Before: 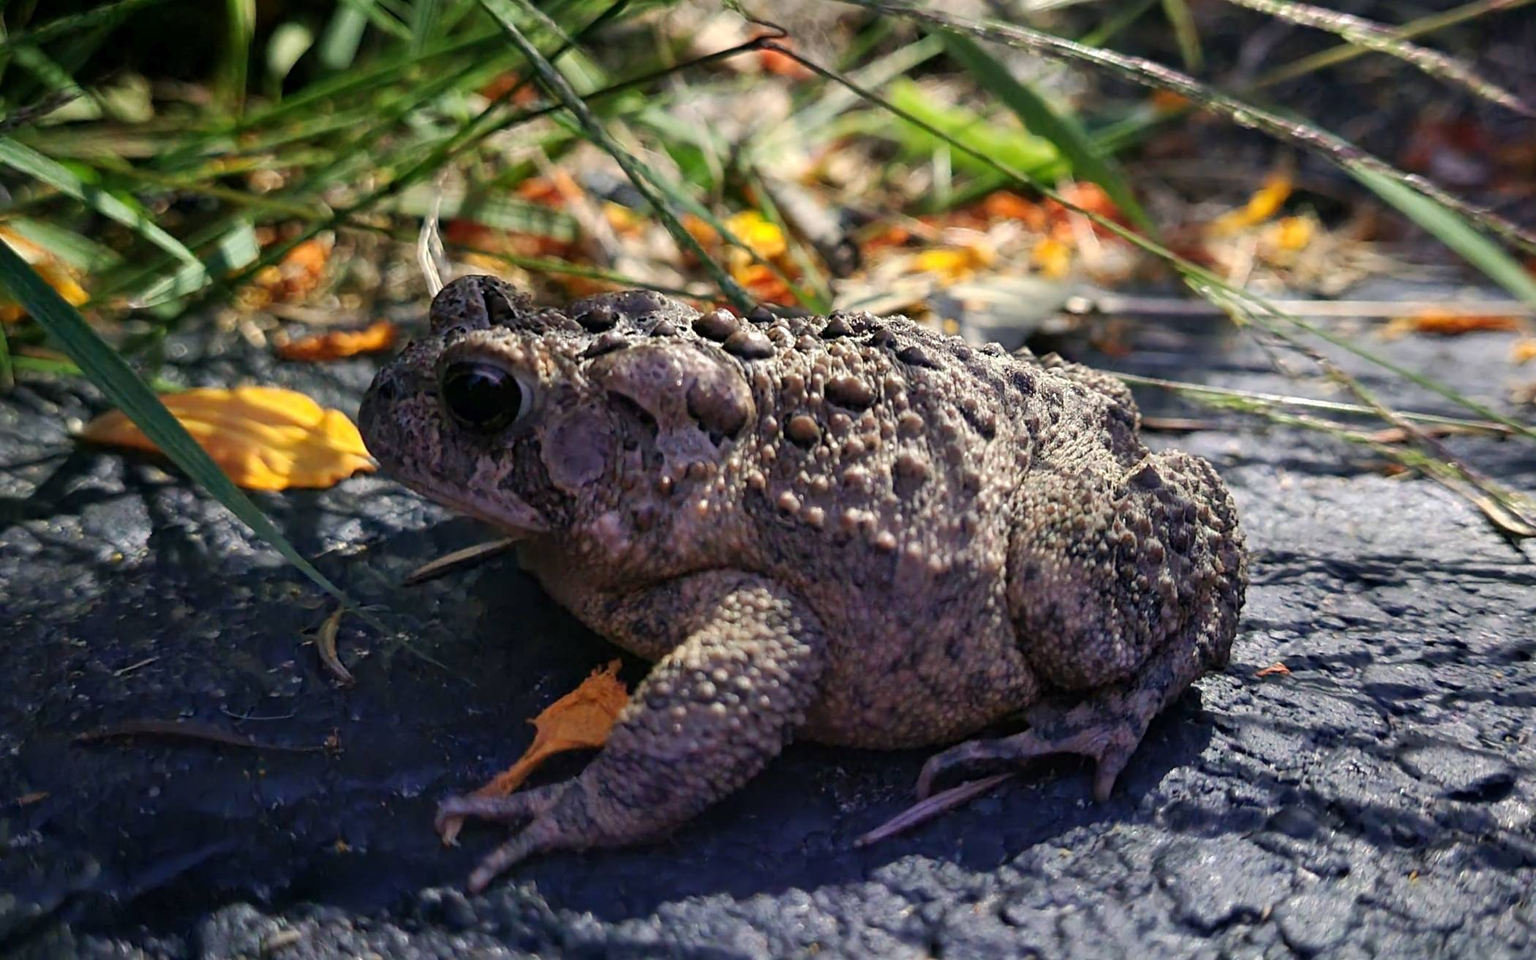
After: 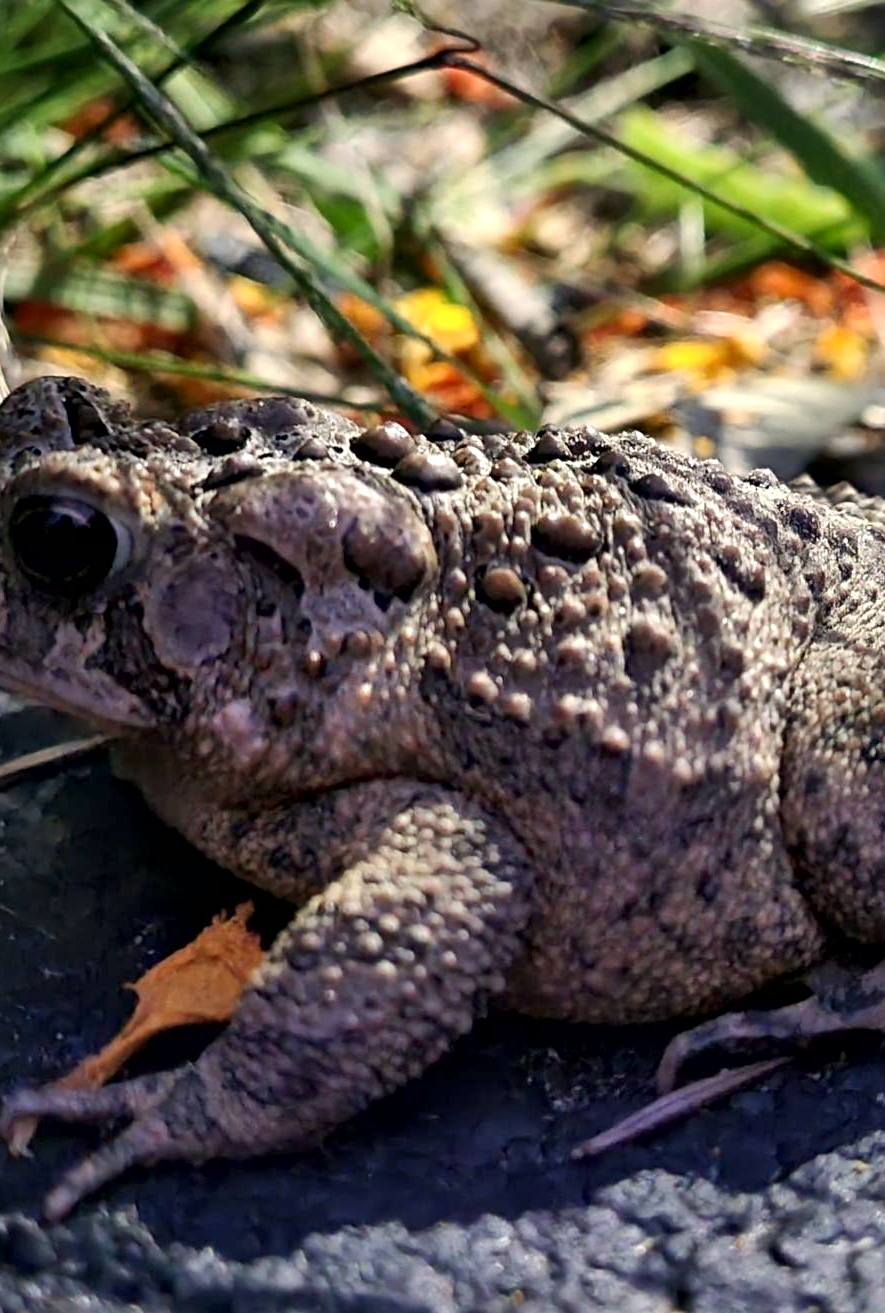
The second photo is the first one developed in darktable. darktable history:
local contrast: mode bilateral grid, contrast 26, coarseness 60, detail 151%, midtone range 0.2
crop: left 28.403%, right 29.437%
